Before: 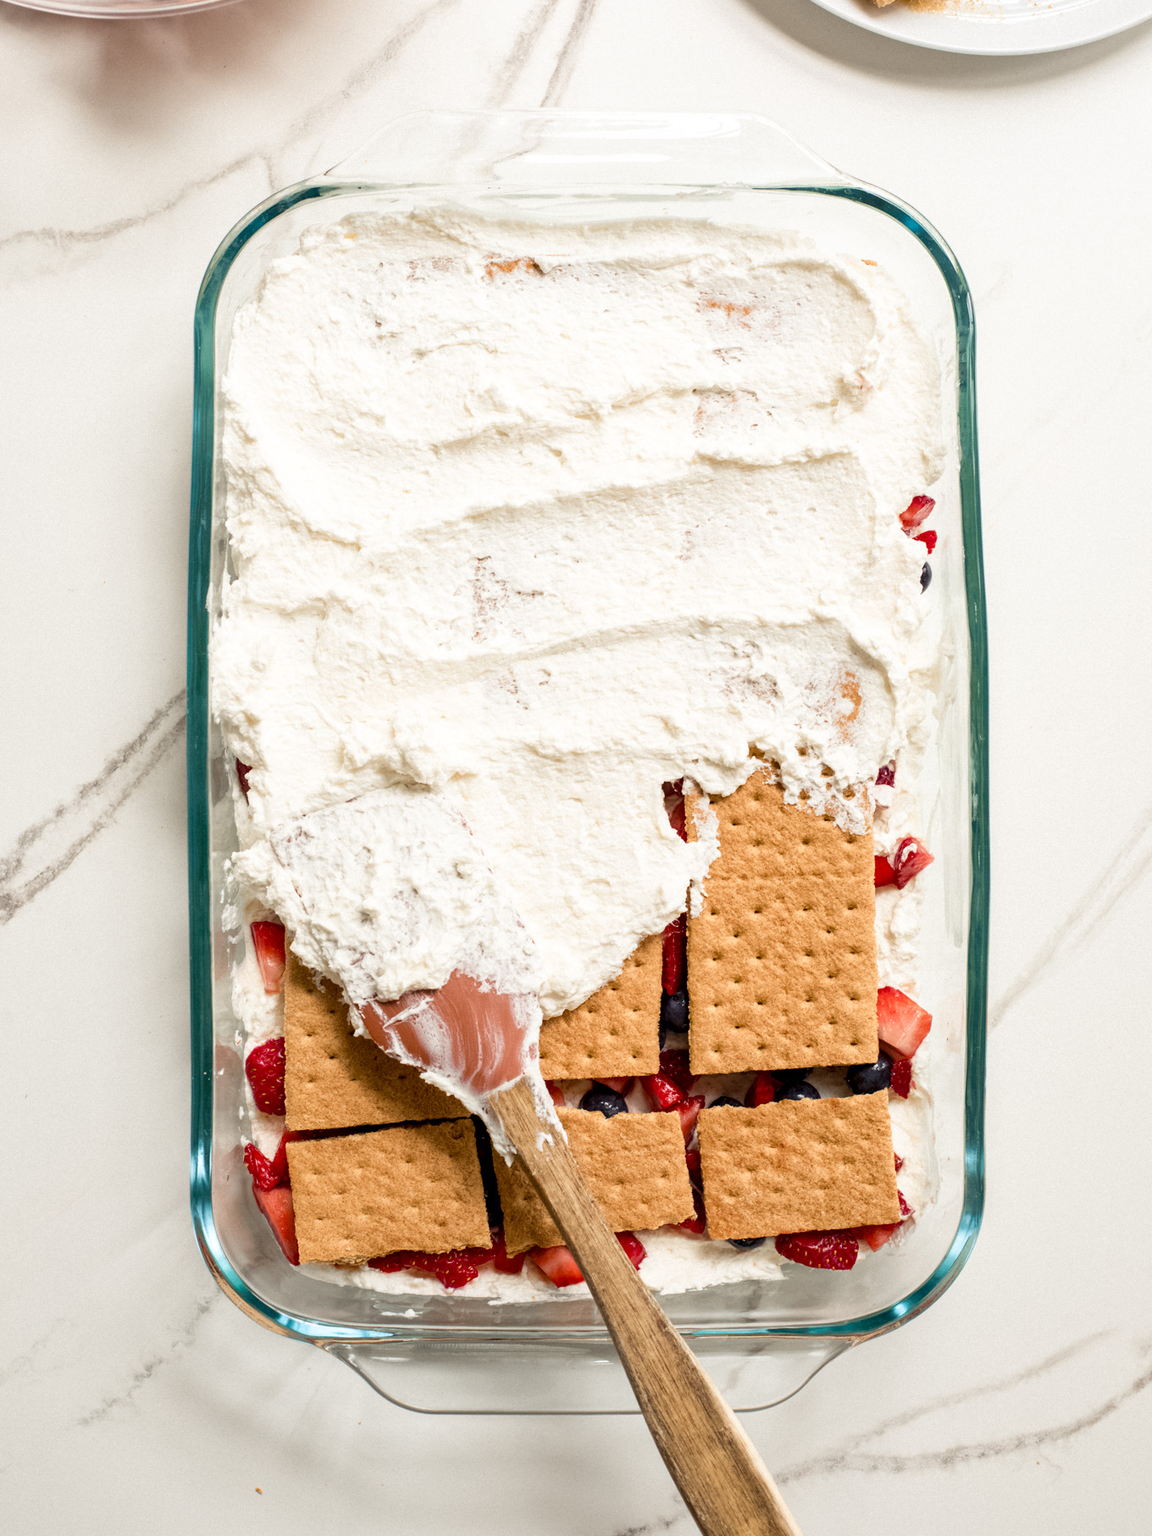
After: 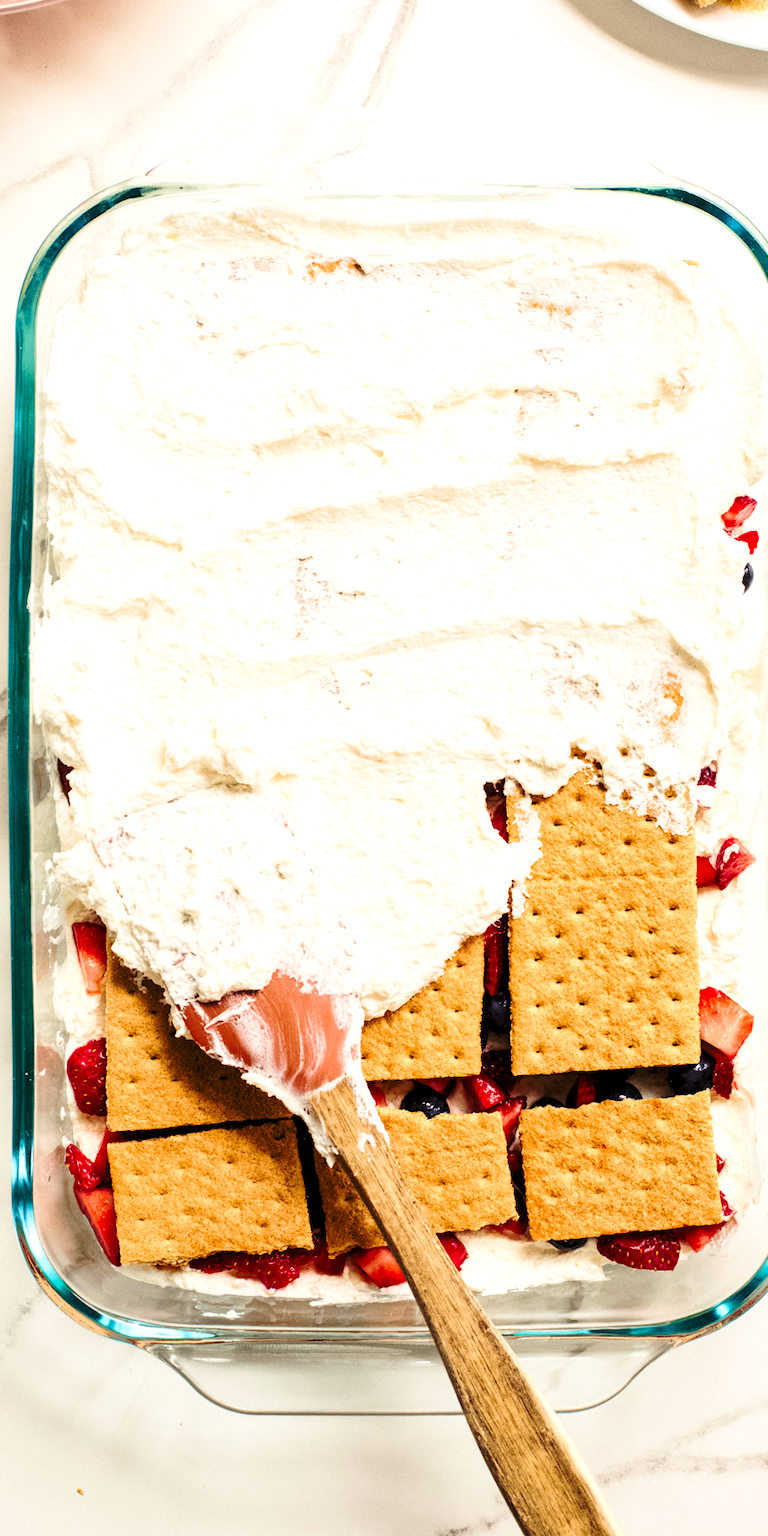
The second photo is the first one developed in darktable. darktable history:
crop and rotate: left 15.546%, right 17.787%
white balance: emerald 1
levels: levels [0.031, 0.5, 0.969]
contrast brightness saturation: contrast 0.2, brightness 0.16, saturation 0.22
tone equalizer: on, module defaults
base curve: curves: ch0 [(0, 0) (0.073, 0.04) (0.157, 0.139) (0.492, 0.492) (0.758, 0.758) (1, 1)], preserve colors none
velvia: on, module defaults
